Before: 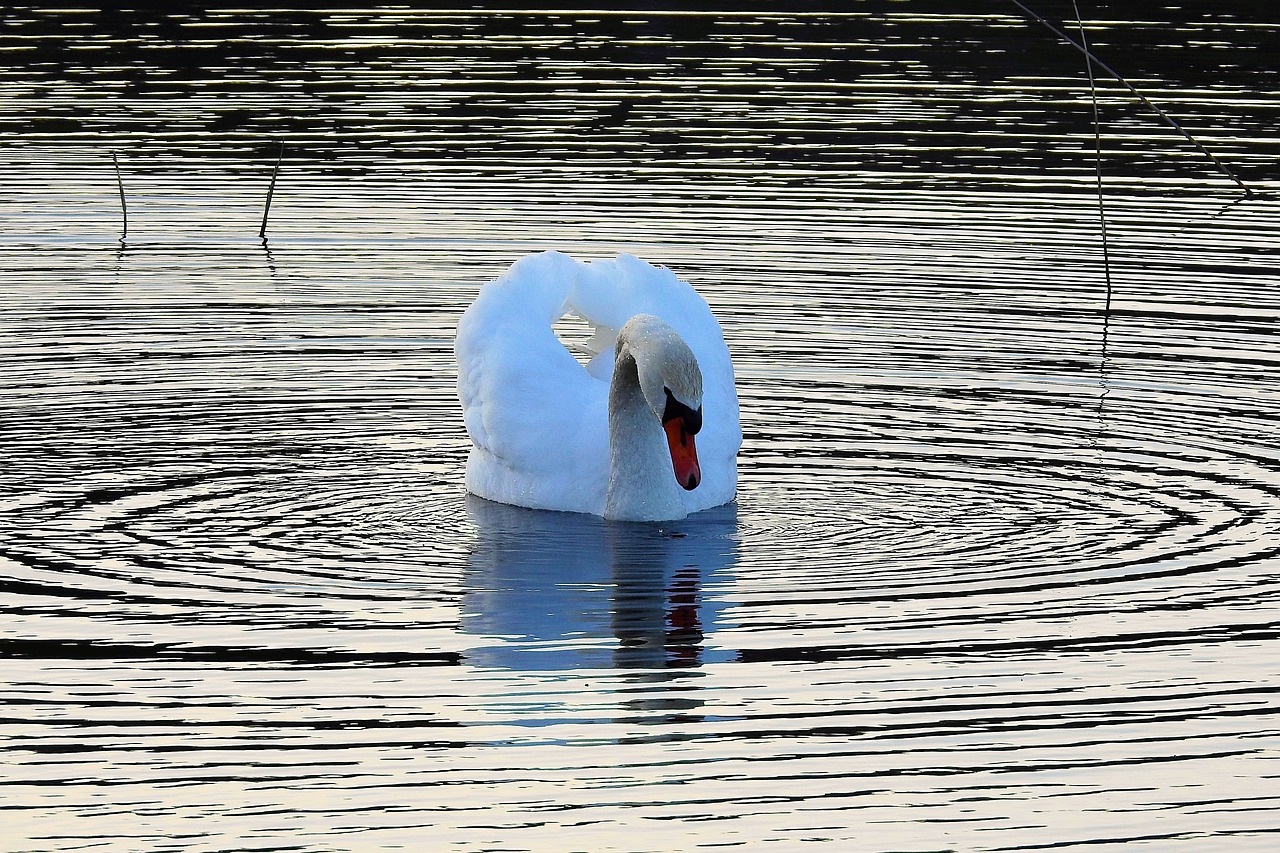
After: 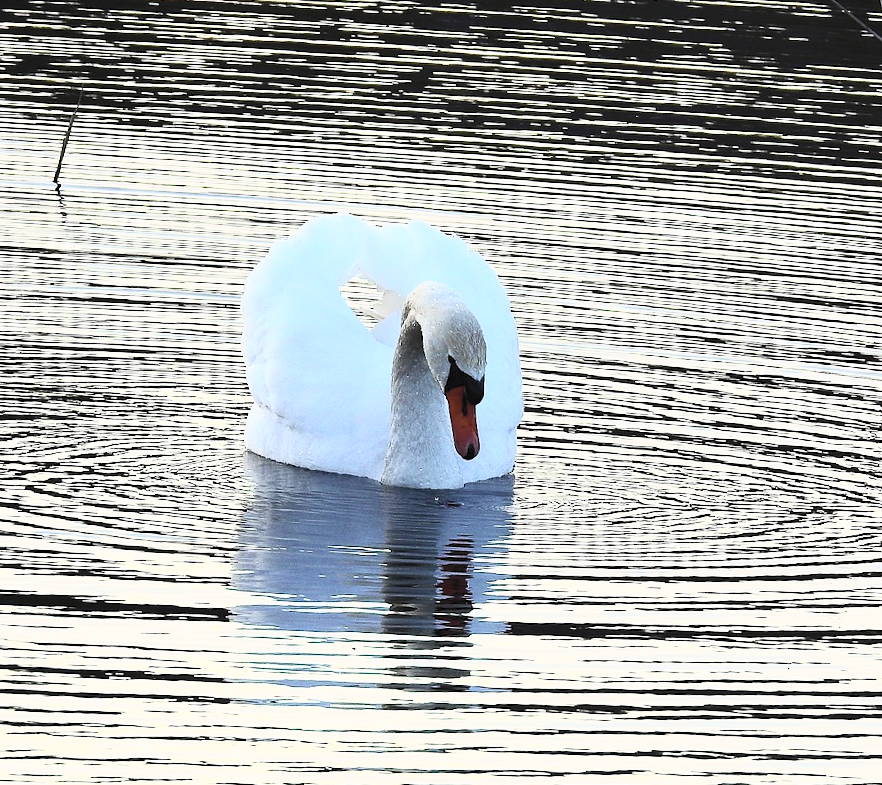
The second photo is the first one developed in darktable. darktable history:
crop and rotate: angle -3.29°, left 14.271%, top 0.034%, right 10.996%, bottom 0.079%
contrast brightness saturation: contrast 0.444, brightness 0.556, saturation -0.191
